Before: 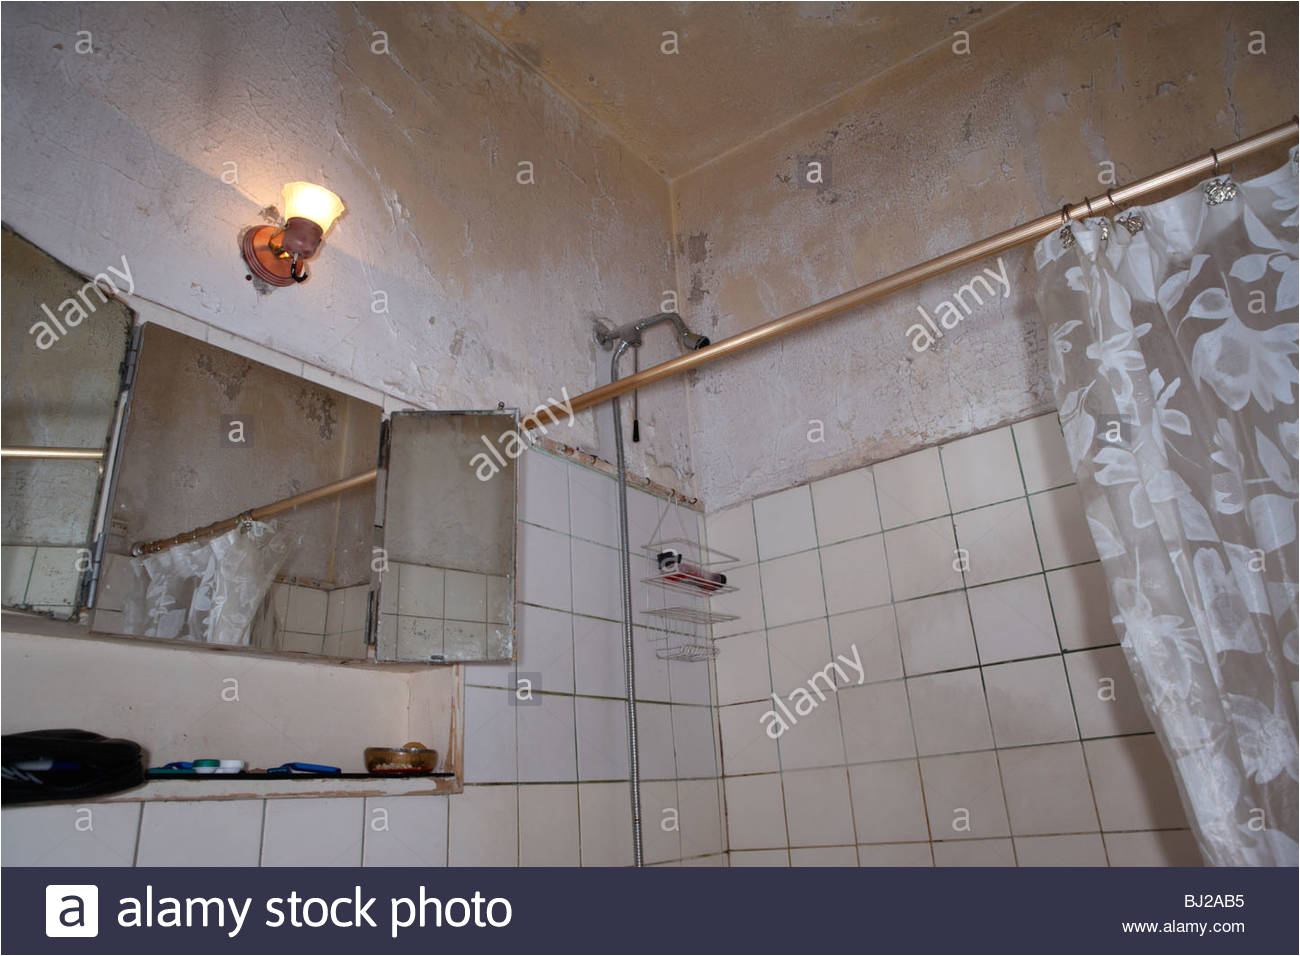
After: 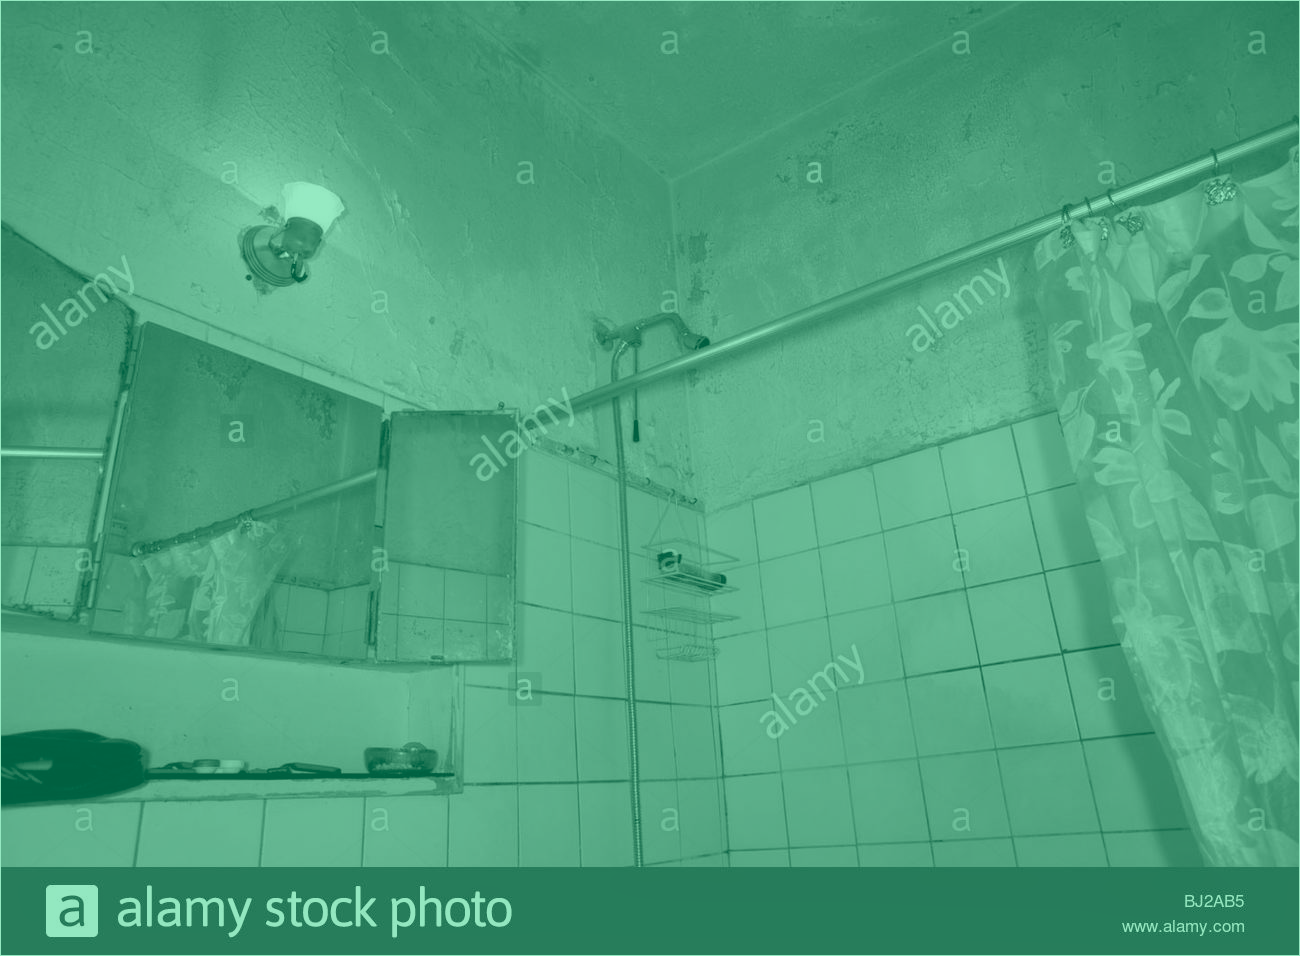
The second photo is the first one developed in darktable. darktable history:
colorize: hue 147.6°, saturation 65%, lightness 21.64%
local contrast: highlights 100%, shadows 100%, detail 120%, midtone range 0.2
